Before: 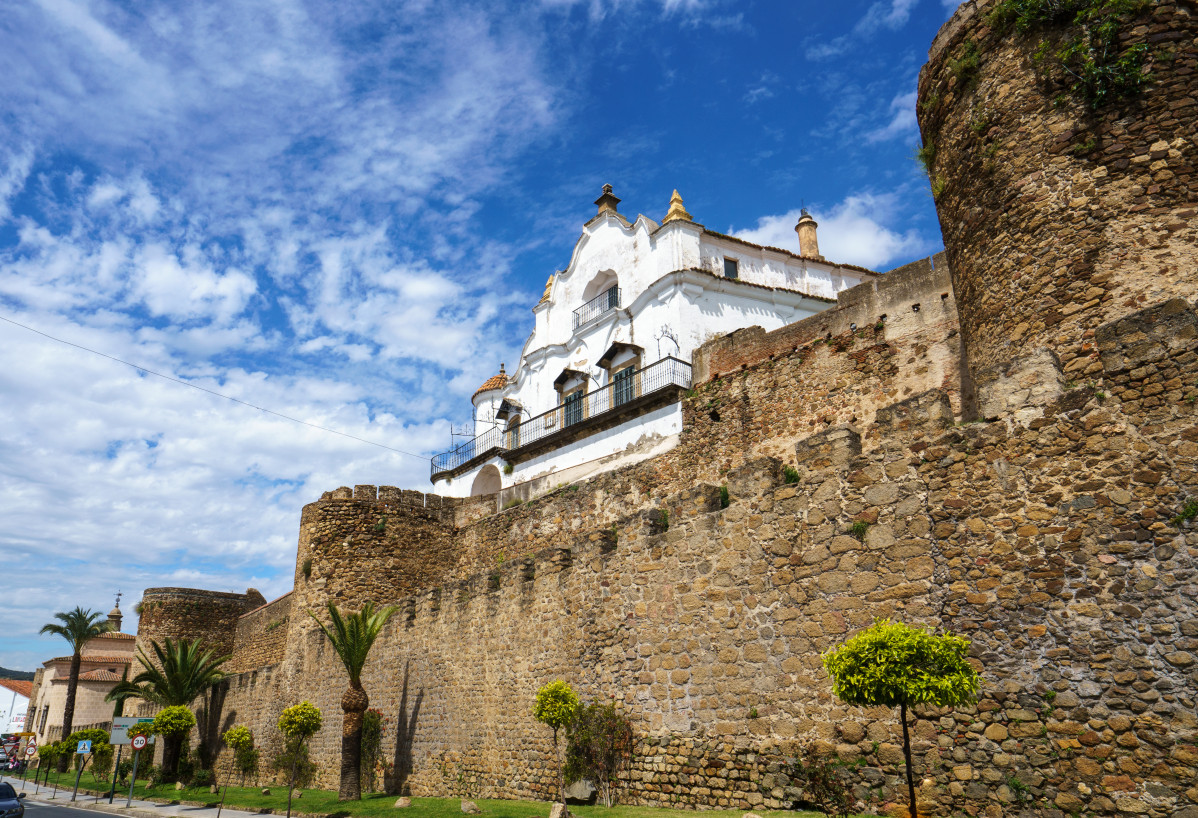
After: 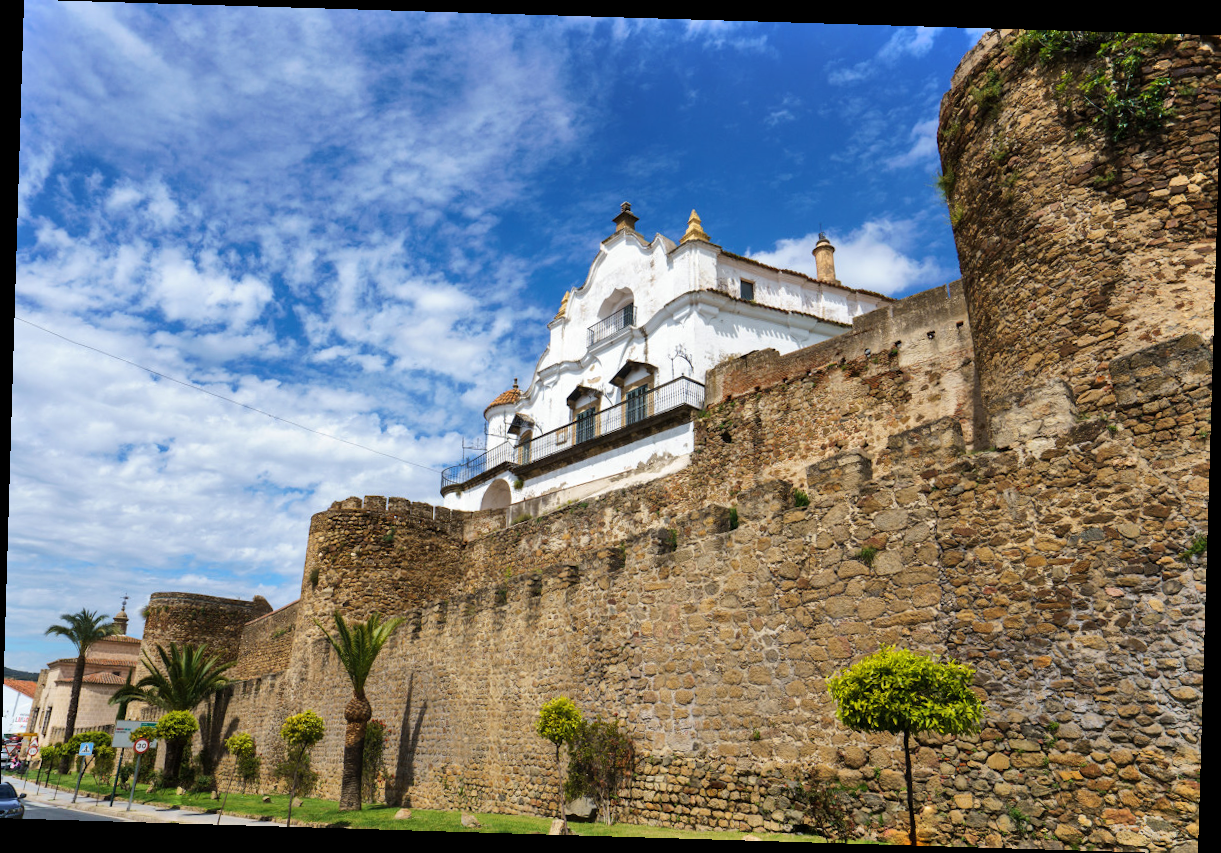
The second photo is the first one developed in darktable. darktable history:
rotate and perspective: rotation 1.72°, automatic cropping off
shadows and highlights: shadows 49, highlights -41, soften with gaussian
